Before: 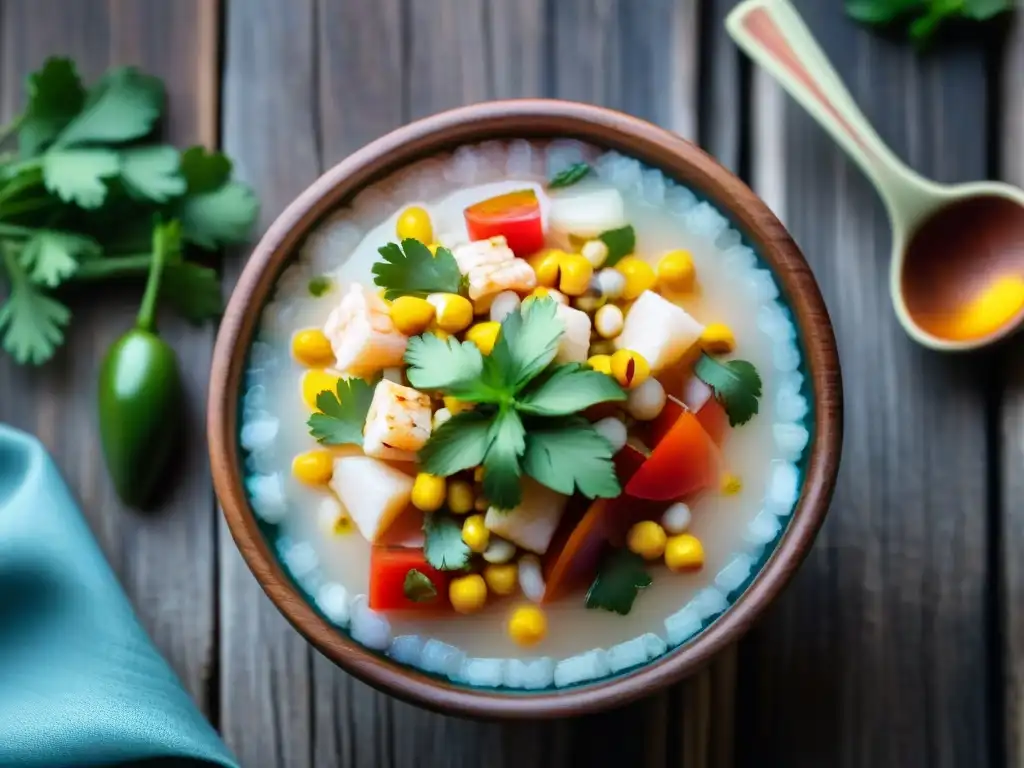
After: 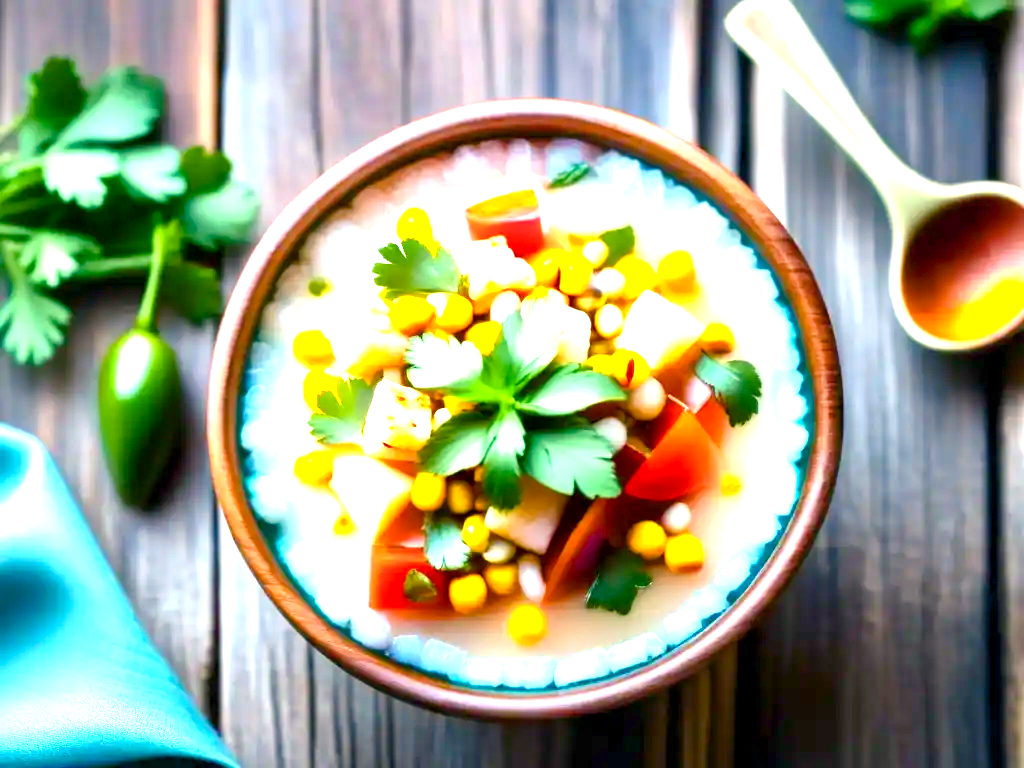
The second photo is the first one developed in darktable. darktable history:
color balance rgb: highlights gain › chroma 3.075%, highlights gain › hue 60.21°, perceptual saturation grading › global saturation 20%, perceptual saturation grading › highlights -25.842%, perceptual saturation grading › shadows 25.099%, global vibrance 41.517%
exposure: black level correction 0.001, exposure 1.833 EV, compensate highlight preservation false
